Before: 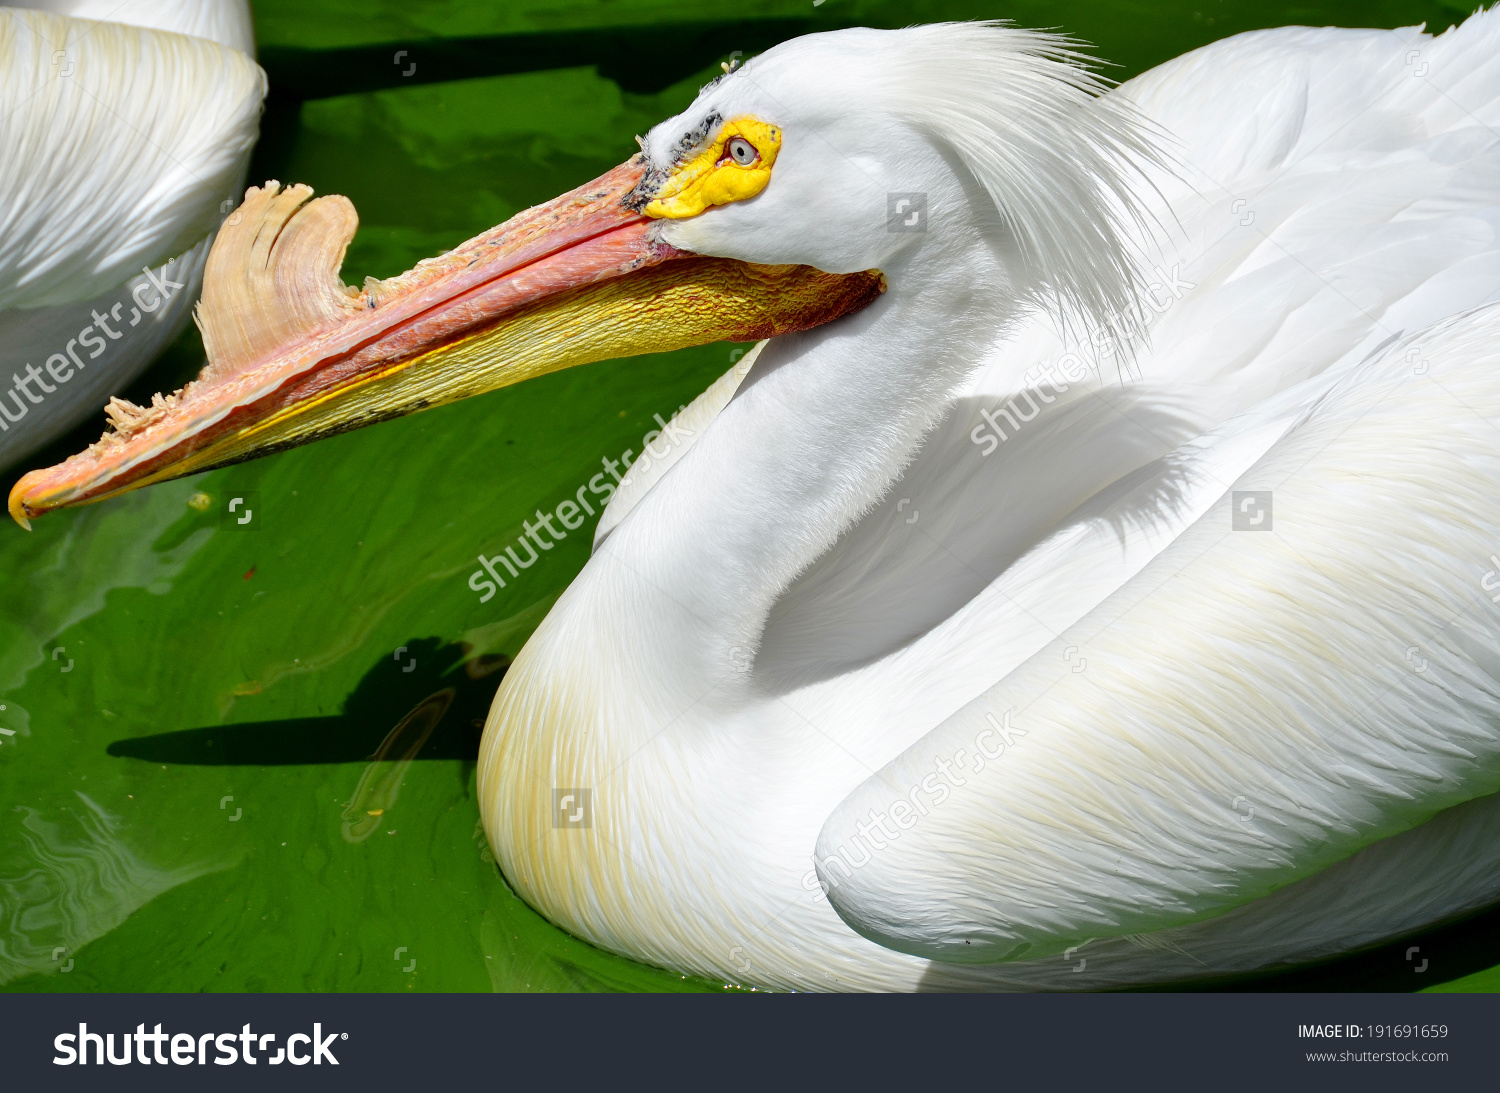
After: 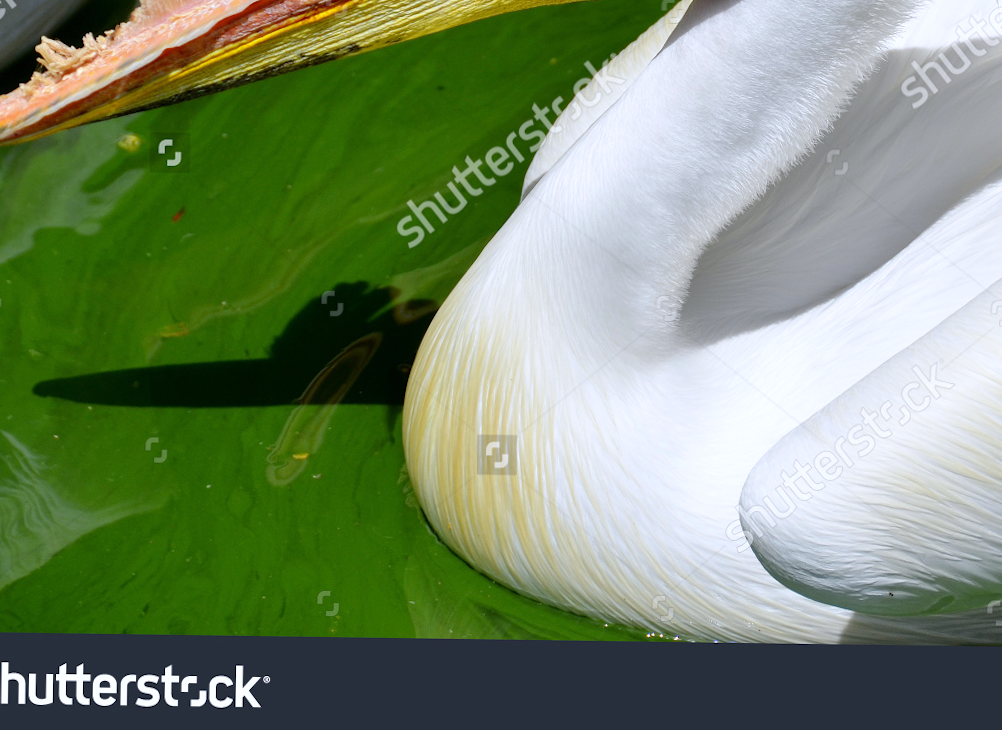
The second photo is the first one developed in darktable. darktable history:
white balance: red 0.984, blue 1.059
crop and rotate: angle -0.82°, left 3.85%, top 31.828%, right 27.992%
